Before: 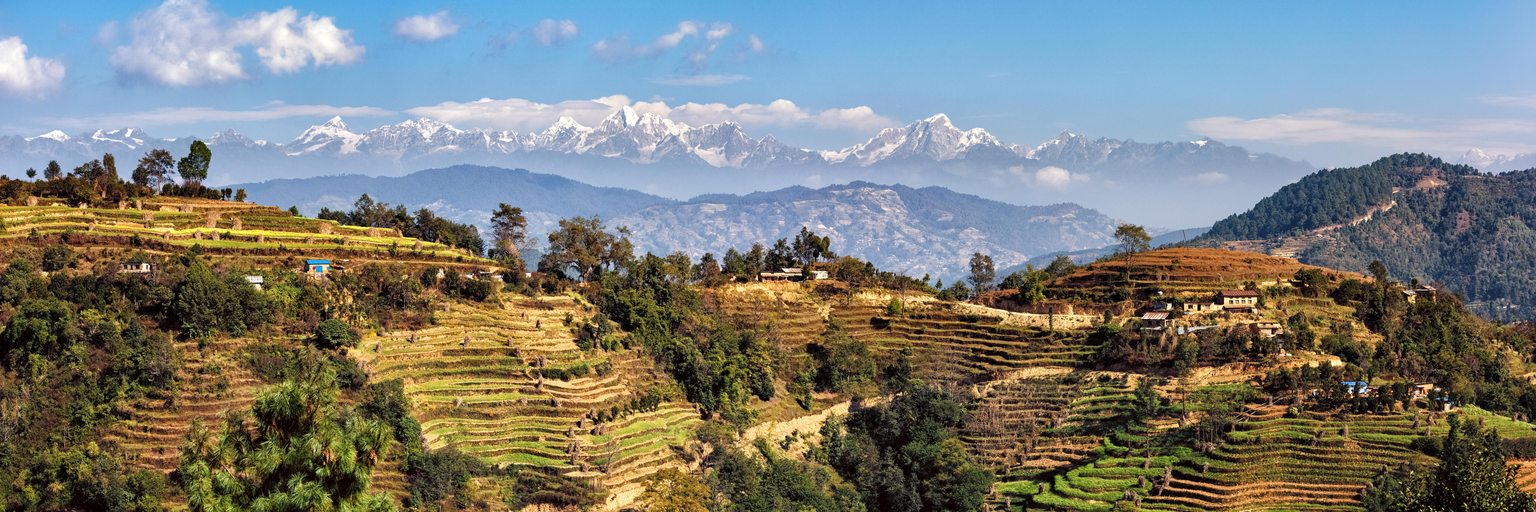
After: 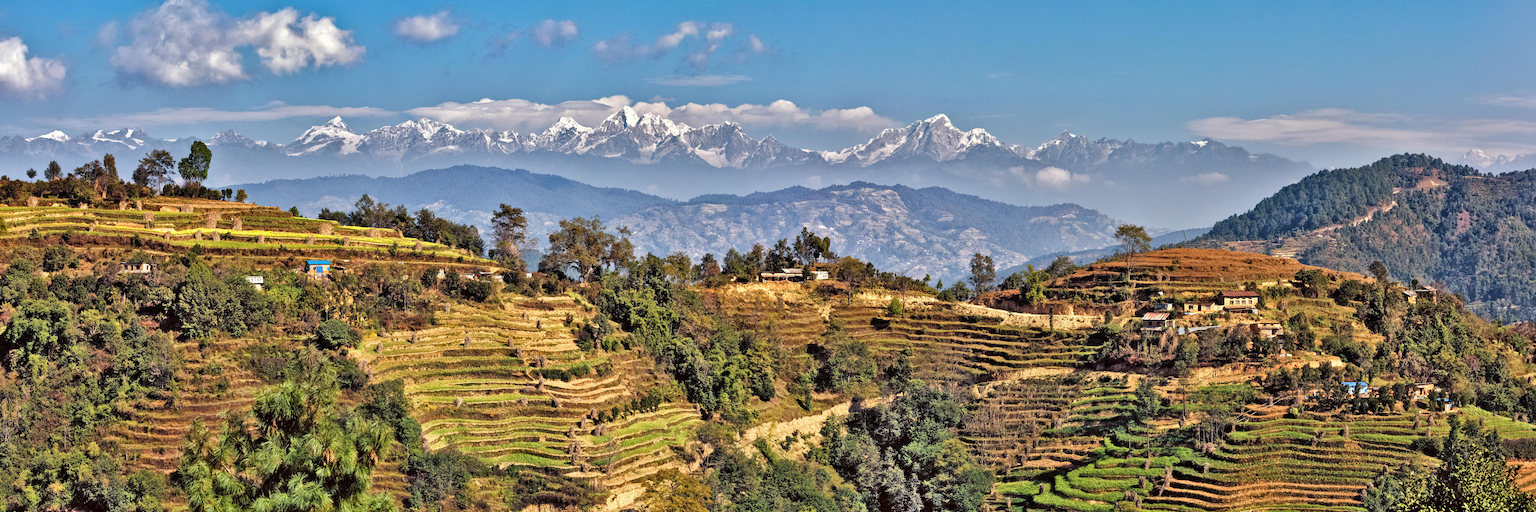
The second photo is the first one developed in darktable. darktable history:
shadows and highlights: shadows 75, highlights -60.85, soften with gaussian
exposure: compensate highlight preservation false
